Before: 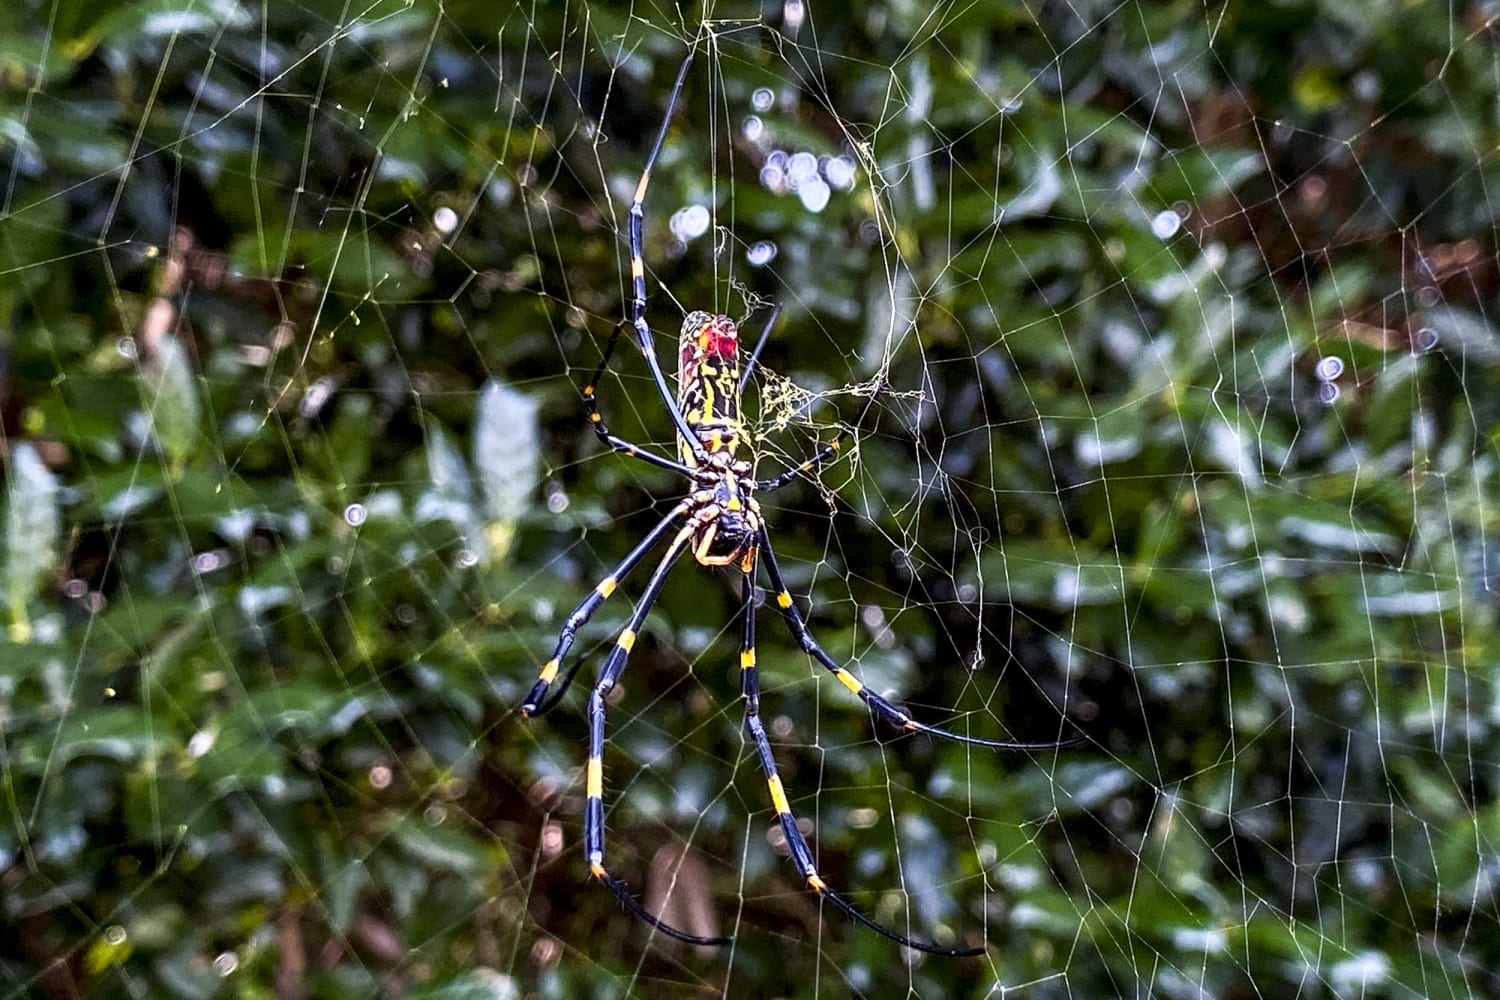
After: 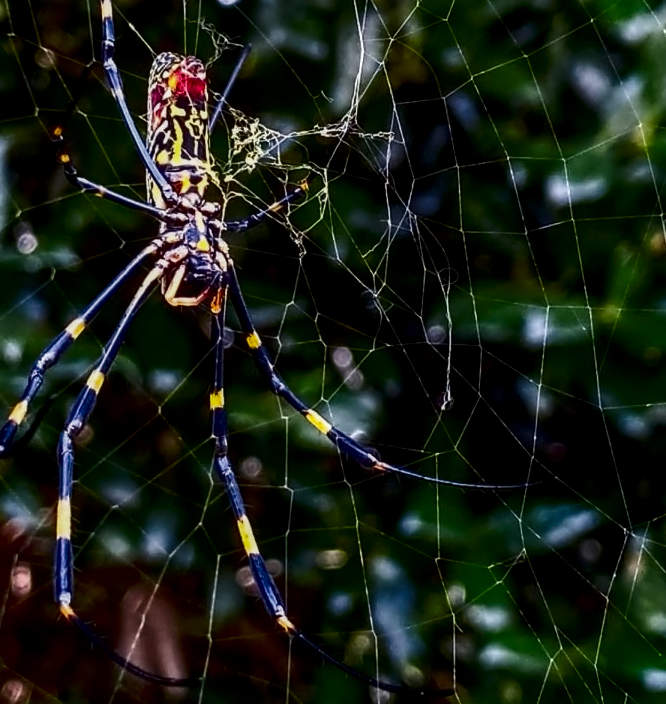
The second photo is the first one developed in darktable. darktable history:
crop: left 35.455%, top 25.939%, right 20.123%, bottom 3.368%
contrast equalizer: y [[0.5 ×6], [0.5 ×6], [0.5 ×6], [0, 0.033, 0.067, 0.1, 0.133, 0.167], [0, 0.05, 0.1, 0.15, 0.2, 0.25]]
contrast brightness saturation: brightness -0.51
local contrast: on, module defaults
